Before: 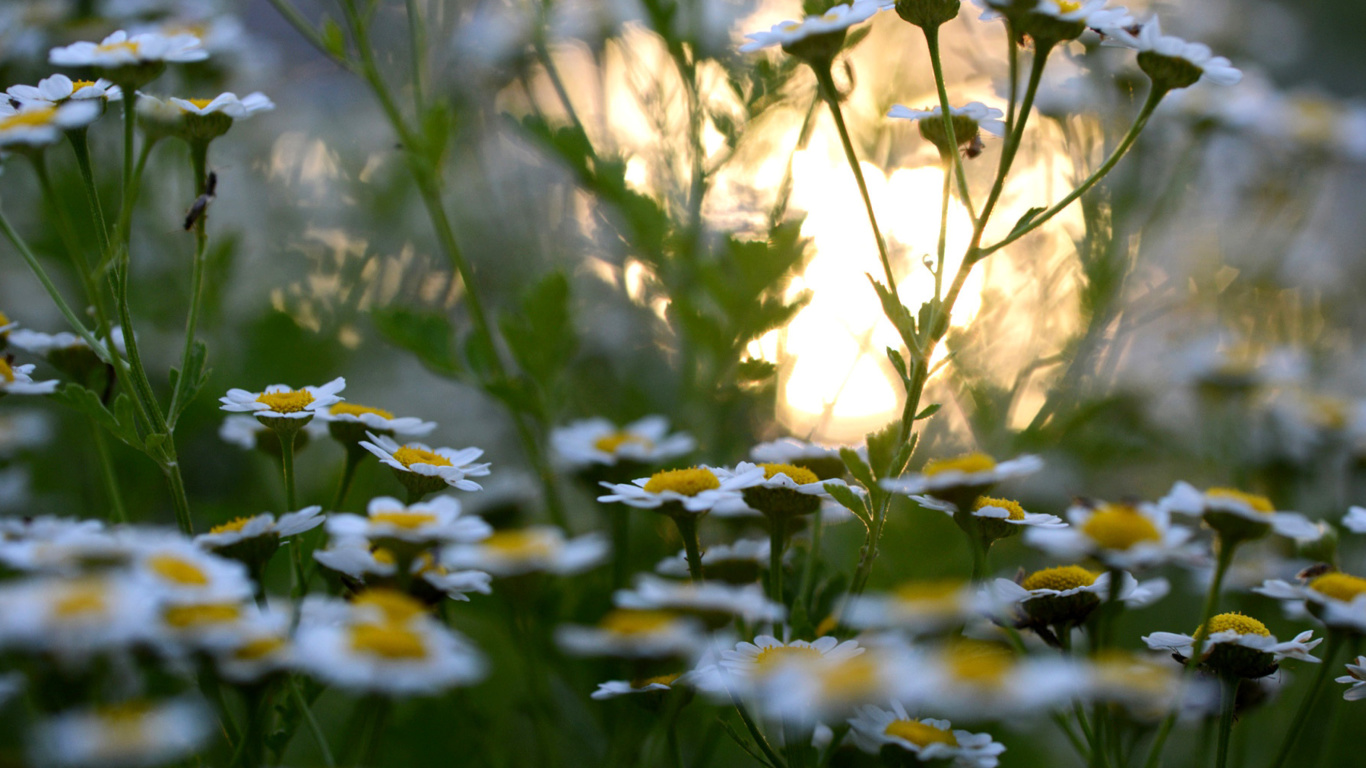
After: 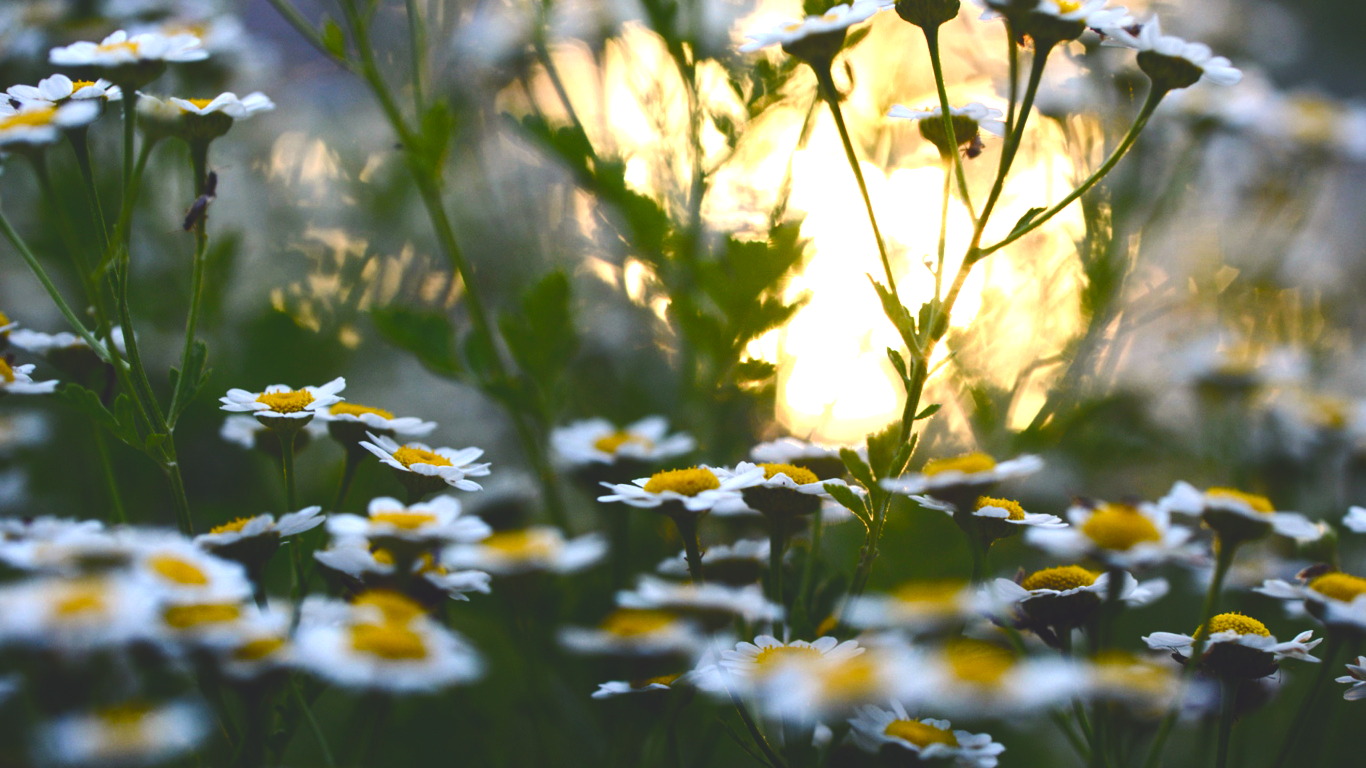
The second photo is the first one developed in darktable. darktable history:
color balance rgb: shadows lift › chroma 3%, shadows lift › hue 280.8°, power › hue 330°, highlights gain › chroma 3%, highlights gain › hue 75.6°, global offset › luminance 2%, perceptual saturation grading › global saturation 20%, perceptual saturation grading › highlights -25%, perceptual saturation grading › shadows 50%, global vibrance 20.33%
tone equalizer: -8 EV -0.75 EV, -7 EV -0.7 EV, -6 EV -0.6 EV, -5 EV -0.4 EV, -3 EV 0.4 EV, -2 EV 0.6 EV, -1 EV 0.7 EV, +0 EV 0.75 EV, edges refinement/feathering 500, mask exposure compensation -1.57 EV, preserve details no
